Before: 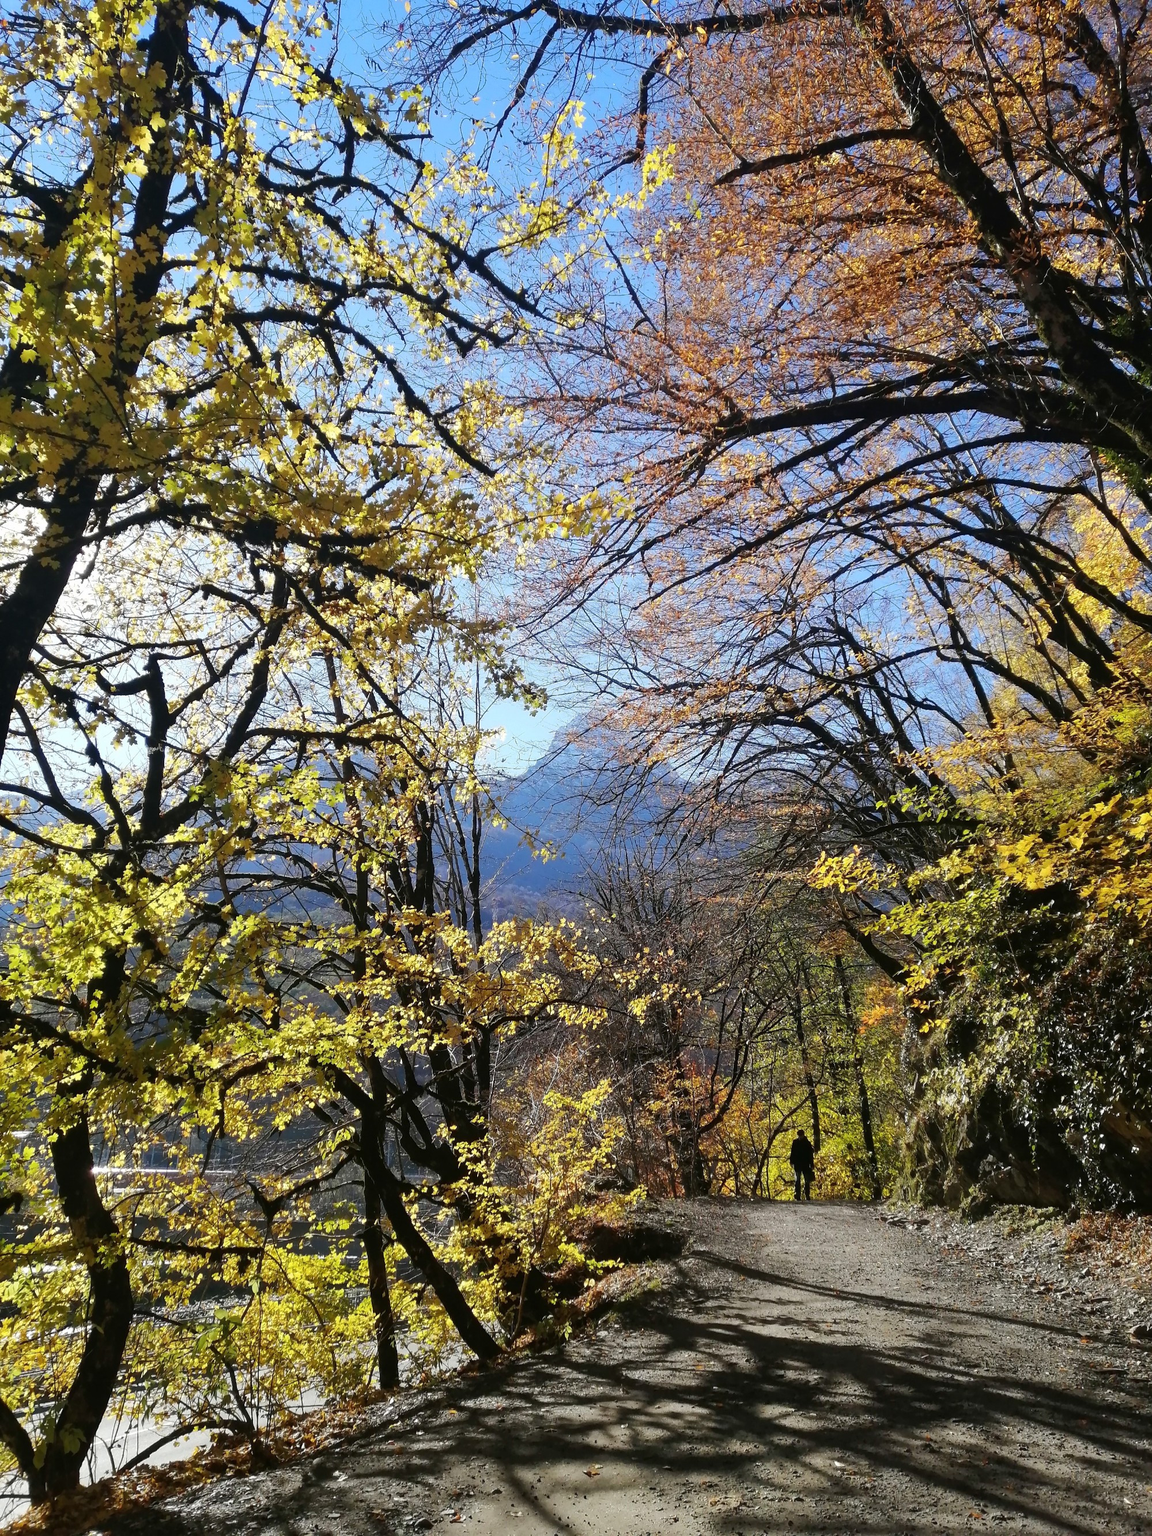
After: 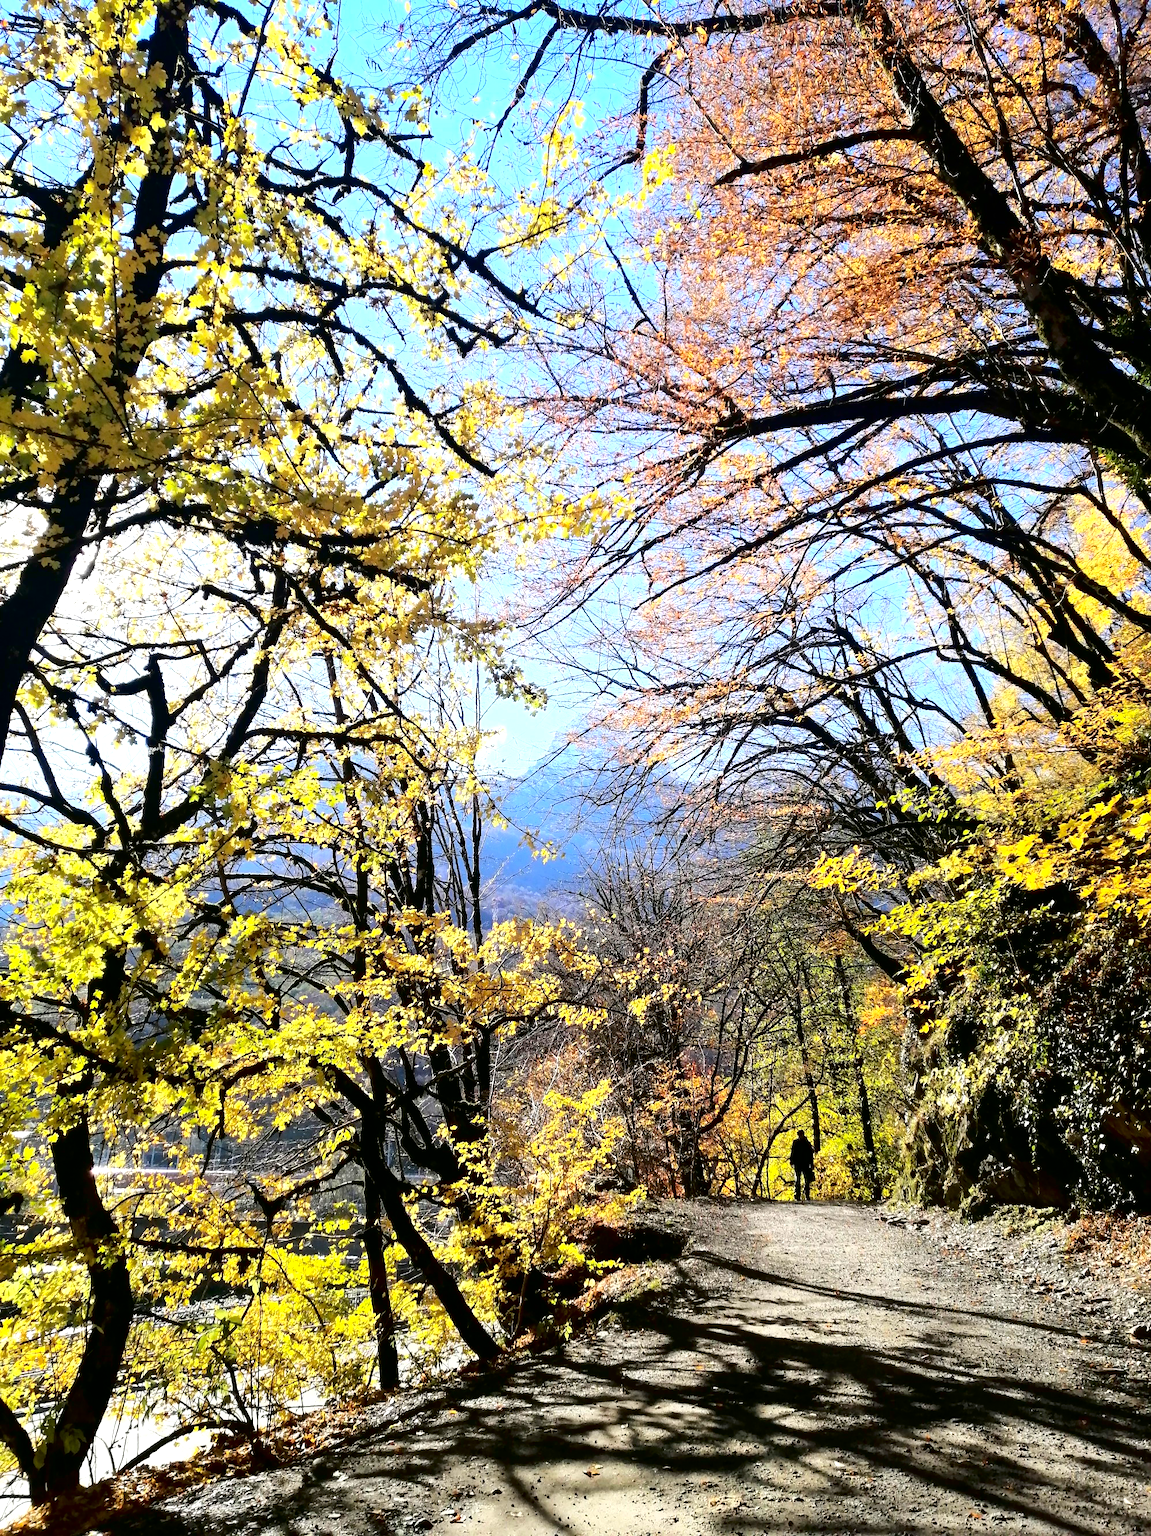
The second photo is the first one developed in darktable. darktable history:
contrast brightness saturation: contrast 0.075, saturation 0.198
exposure: exposure 0.738 EV, compensate highlight preservation false
tone curve: curves: ch0 [(0, 0) (0.003, 0) (0.011, 0.001) (0.025, 0.001) (0.044, 0.002) (0.069, 0.007) (0.1, 0.015) (0.136, 0.027) (0.177, 0.066) (0.224, 0.122) (0.277, 0.219) (0.335, 0.327) (0.399, 0.432) (0.468, 0.527) (0.543, 0.615) (0.623, 0.695) (0.709, 0.777) (0.801, 0.874) (0.898, 0.973) (1, 1)], color space Lab, independent channels, preserve colors none
